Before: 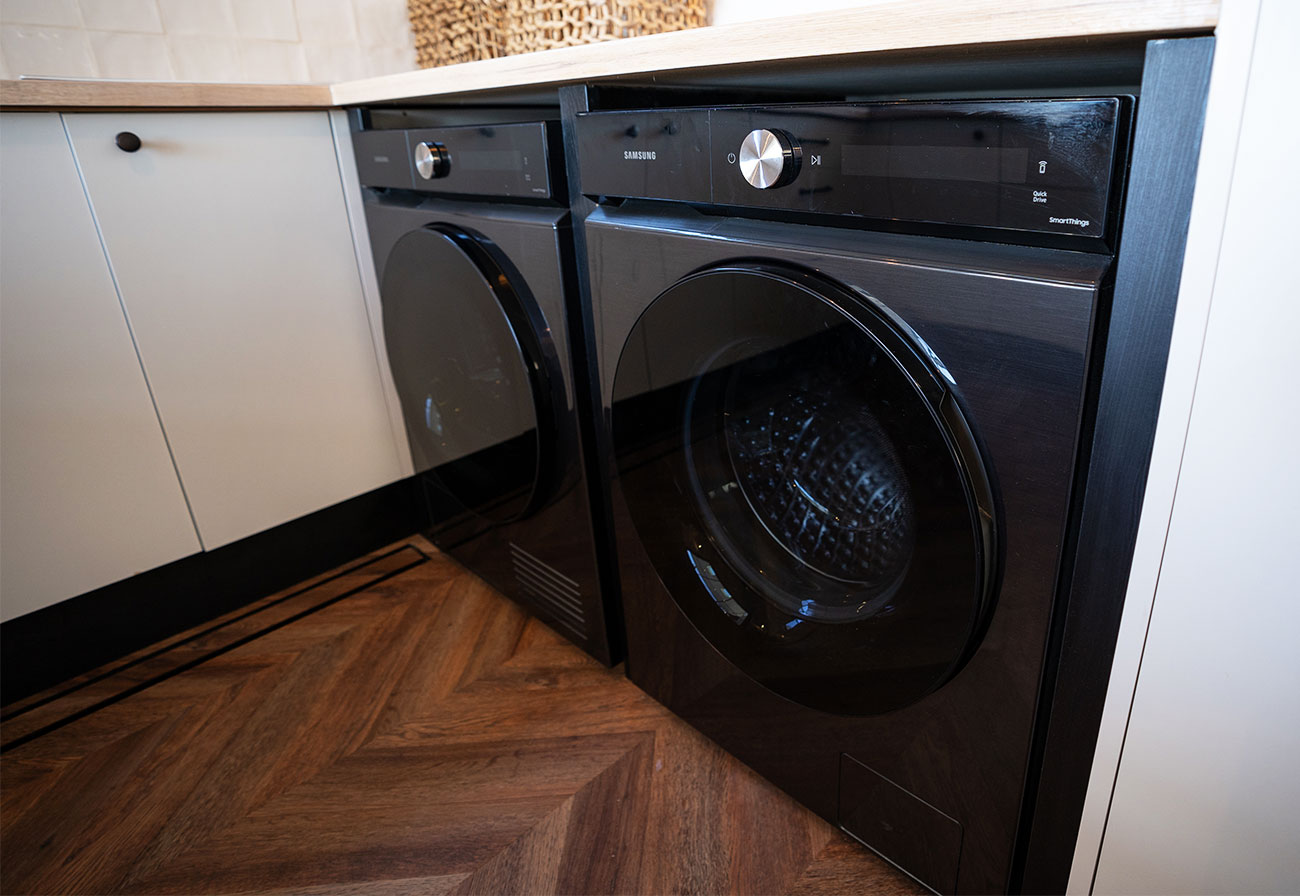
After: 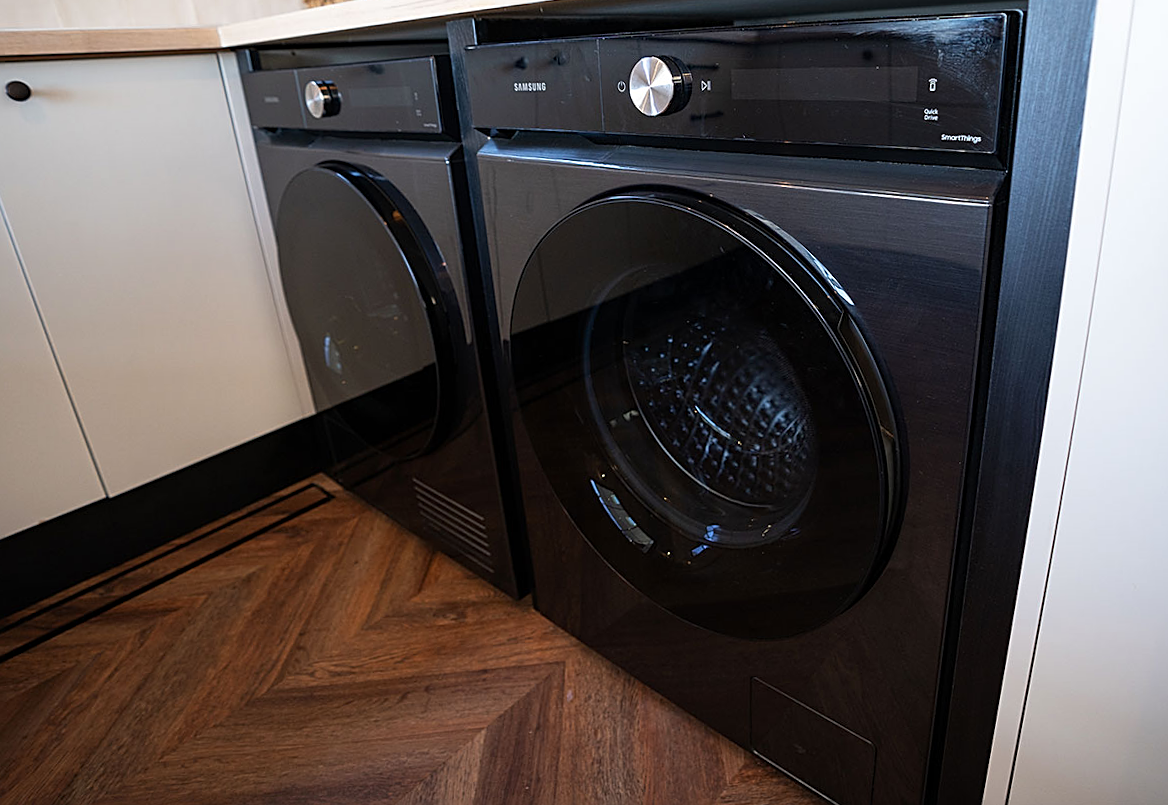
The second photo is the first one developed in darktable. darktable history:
crop and rotate: angle 1.96°, left 5.673%, top 5.673%
sharpen: on, module defaults
rotate and perspective: automatic cropping original format, crop left 0, crop top 0
